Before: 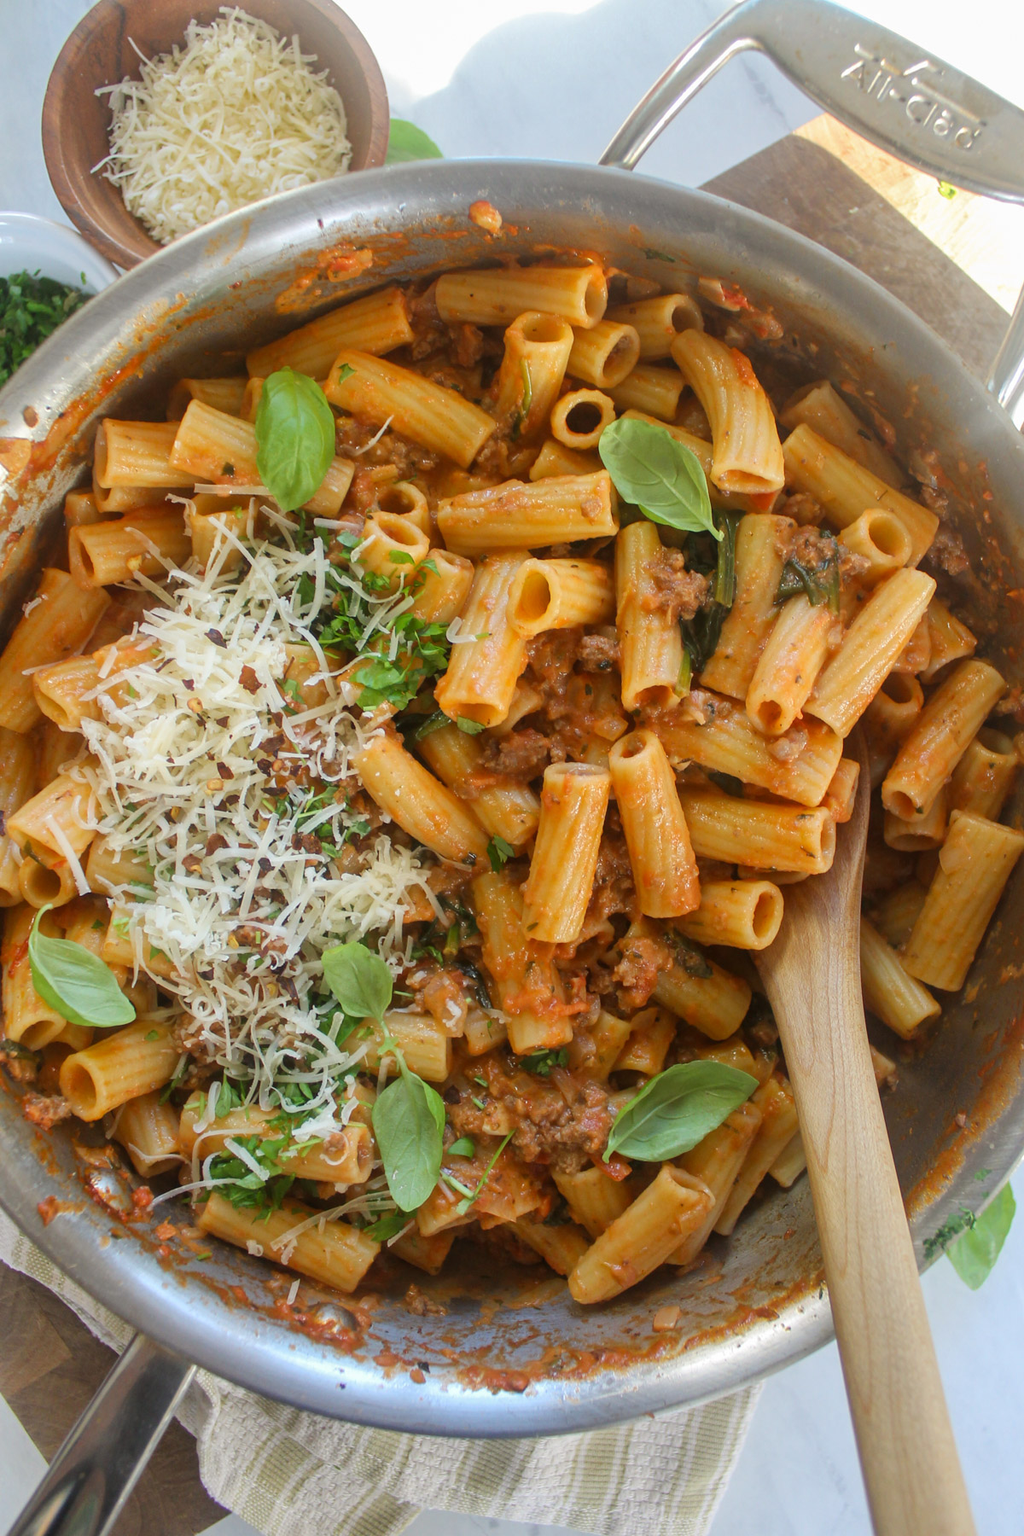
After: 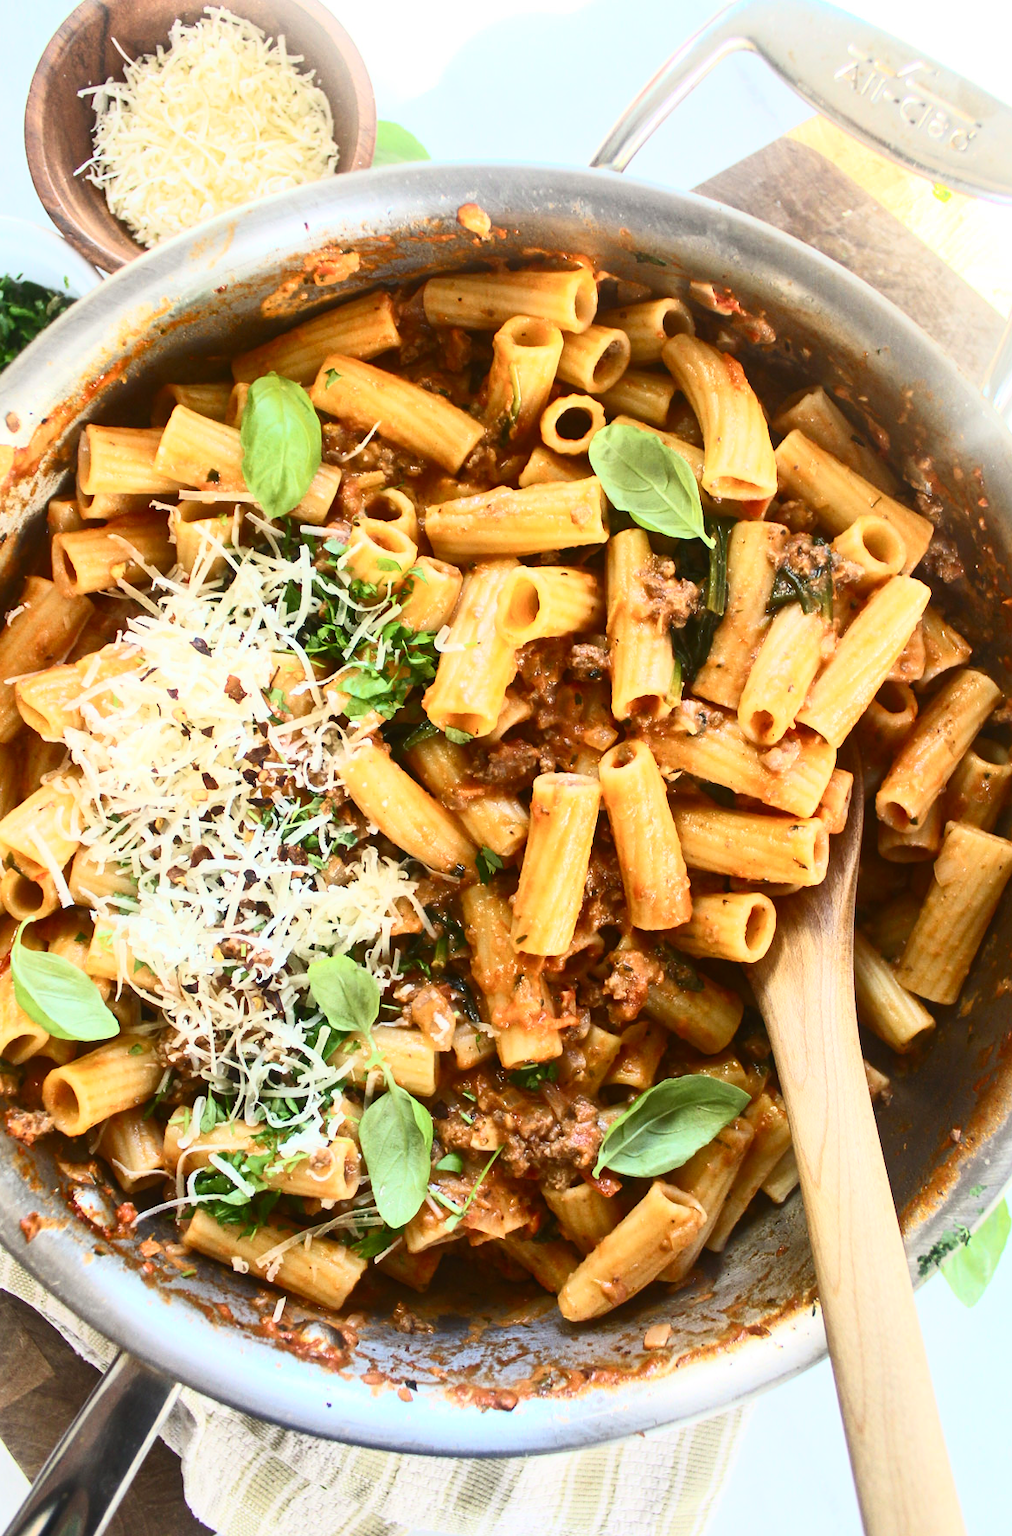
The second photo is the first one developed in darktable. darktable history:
crop and rotate: left 1.774%, right 0.633%, bottom 1.28%
contrast brightness saturation: contrast 0.62, brightness 0.34, saturation 0.14
